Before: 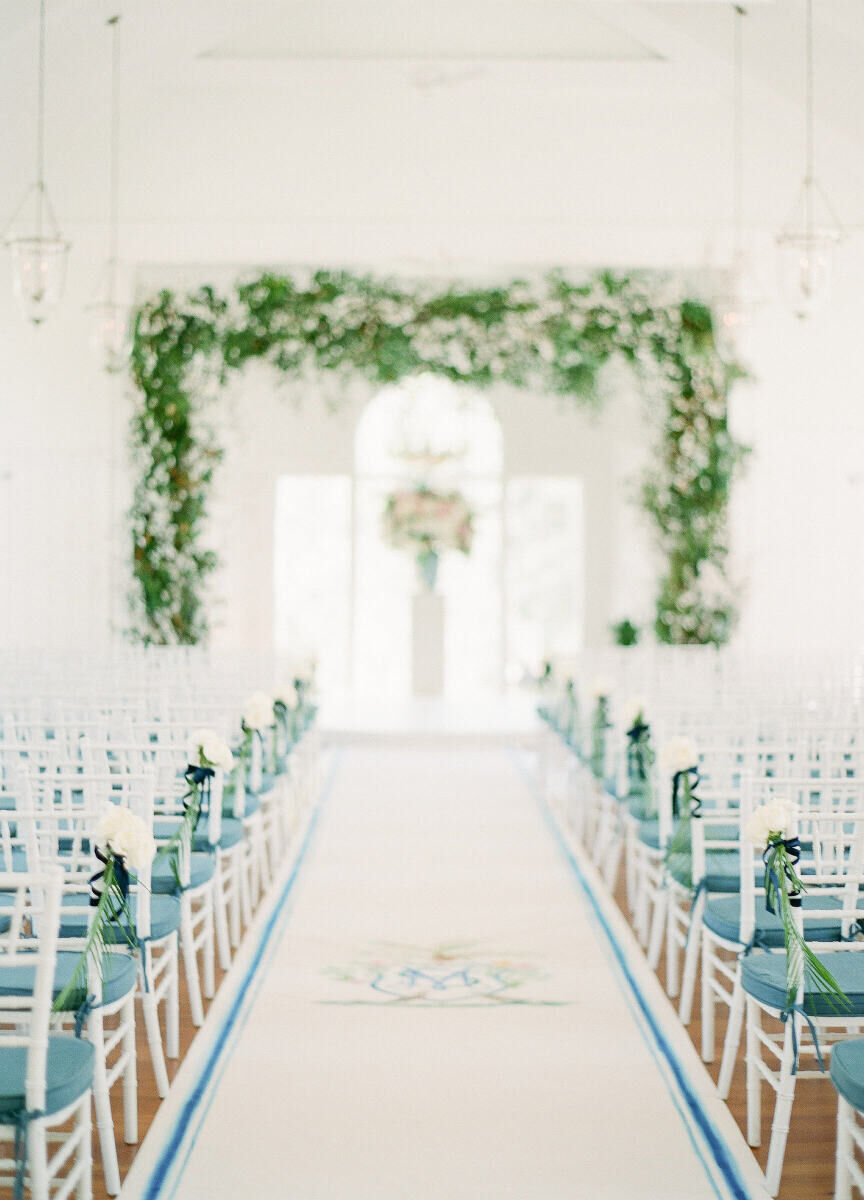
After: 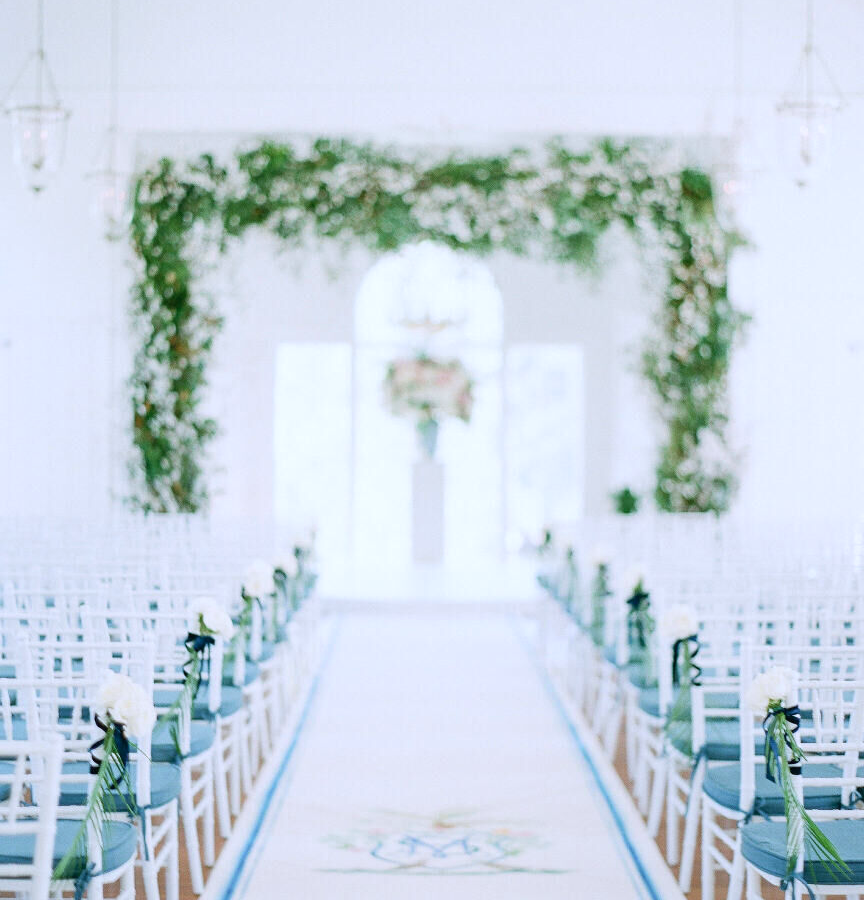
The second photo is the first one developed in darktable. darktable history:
color calibration: illuminant as shot in camera, x 0.37, y 0.382, temperature 4318.5 K
crop: top 11.052%, bottom 13.896%
